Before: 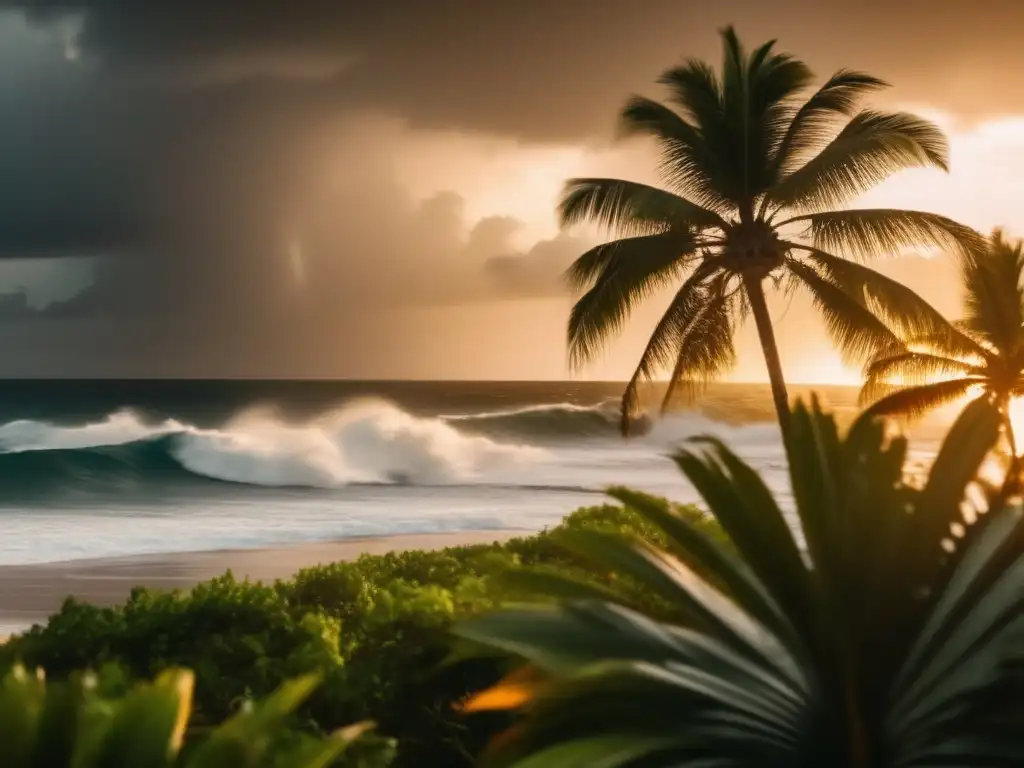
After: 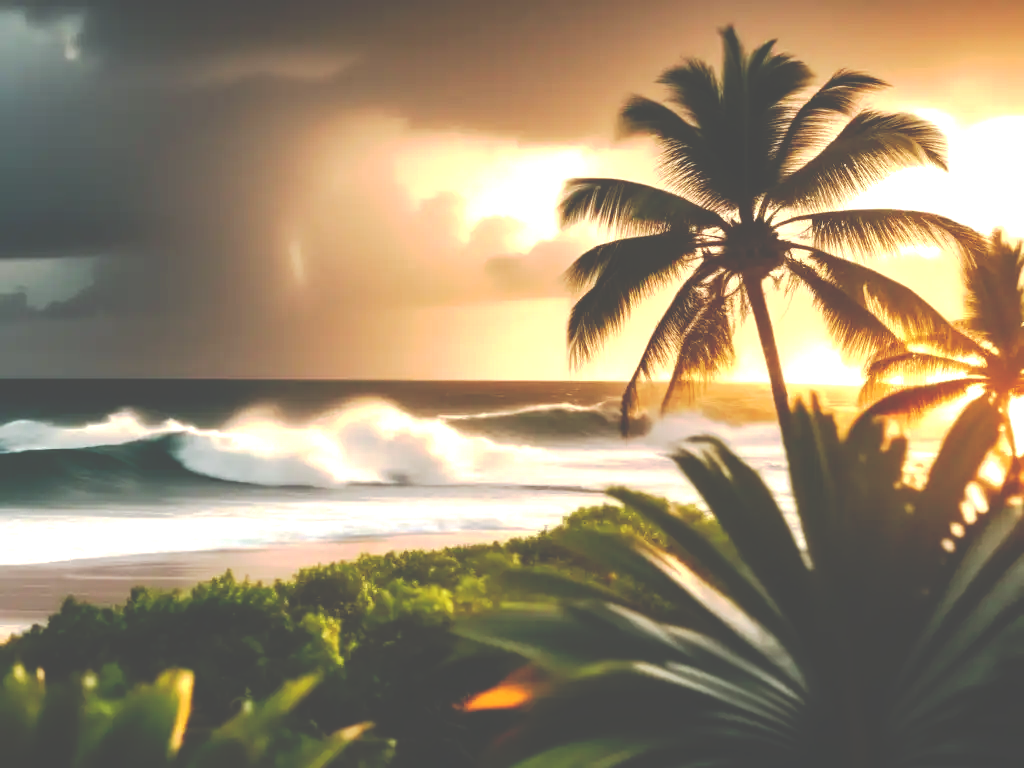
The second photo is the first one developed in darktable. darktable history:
tone curve: curves: ch0 [(0, 0) (0.003, 0.284) (0.011, 0.284) (0.025, 0.288) (0.044, 0.29) (0.069, 0.292) (0.1, 0.296) (0.136, 0.298) (0.177, 0.305) (0.224, 0.312) (0.277, 0.327) (0.335, 0.362) (0.399, 0.407) (0.468, 0.464) (0.543, 0.537) (0.623, 0.62) (0.709, 0.71) (0.801, 0.79) (0.898, 0.862) (1, 1)], preserve colors none
exposure: exposure 1.06 EV, compensate exposure bias true, compensate highlight preservation false
